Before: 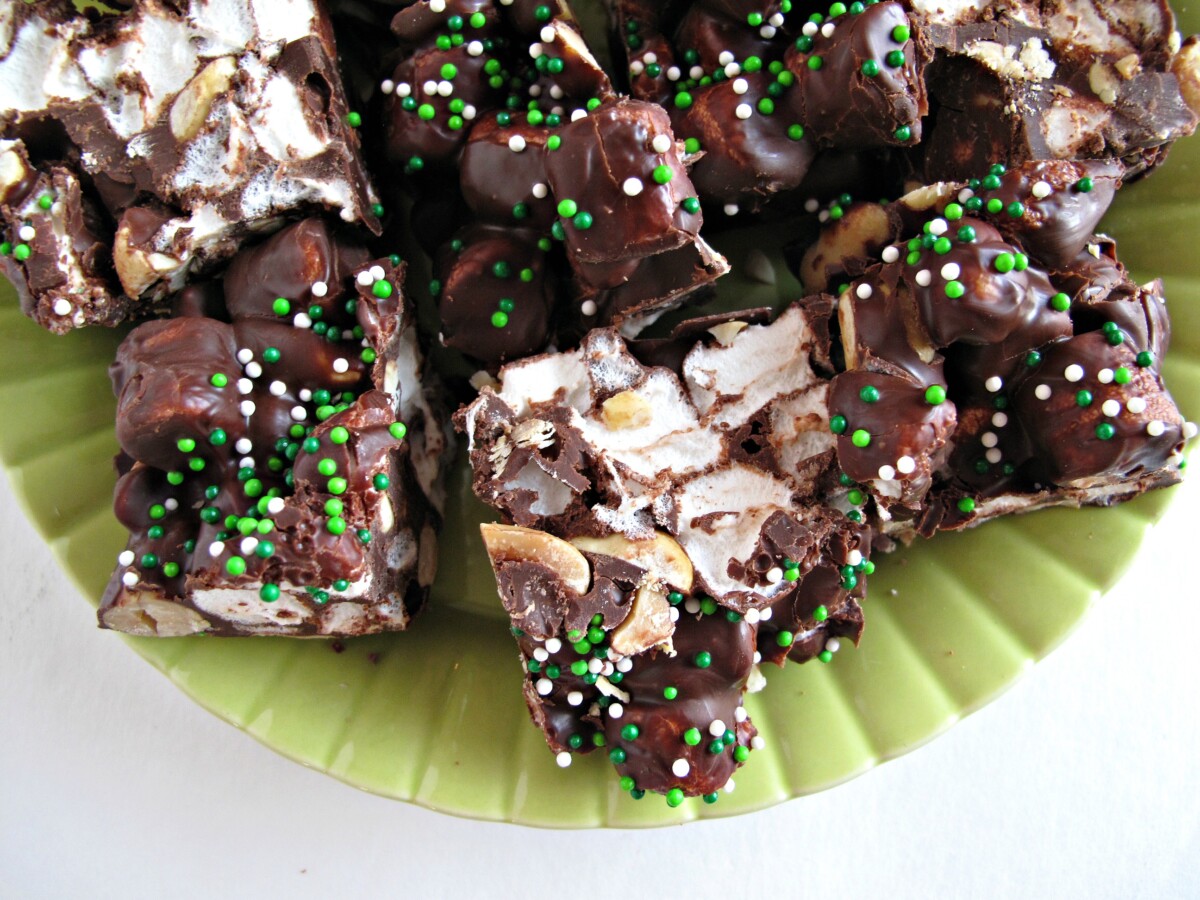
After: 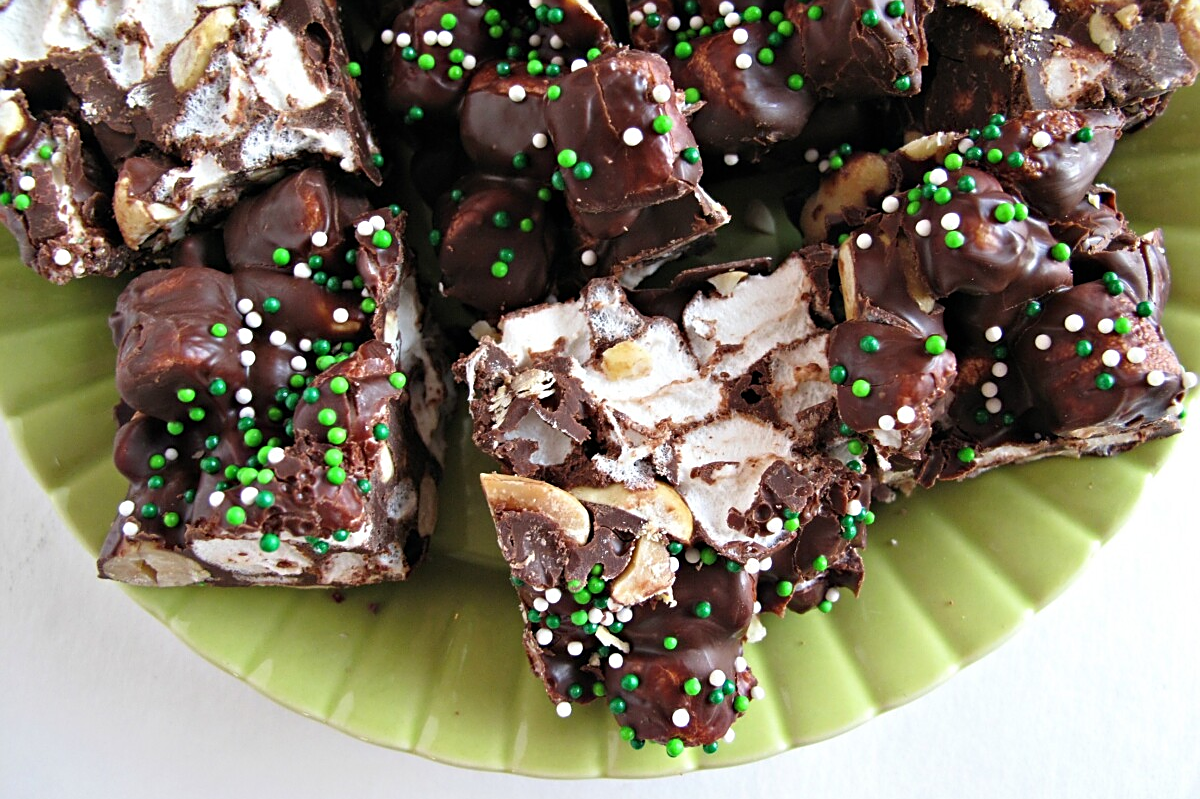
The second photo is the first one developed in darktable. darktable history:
crop and rotate: top 5.609%, bottom 5.609%
sharpen: amount 0.478
